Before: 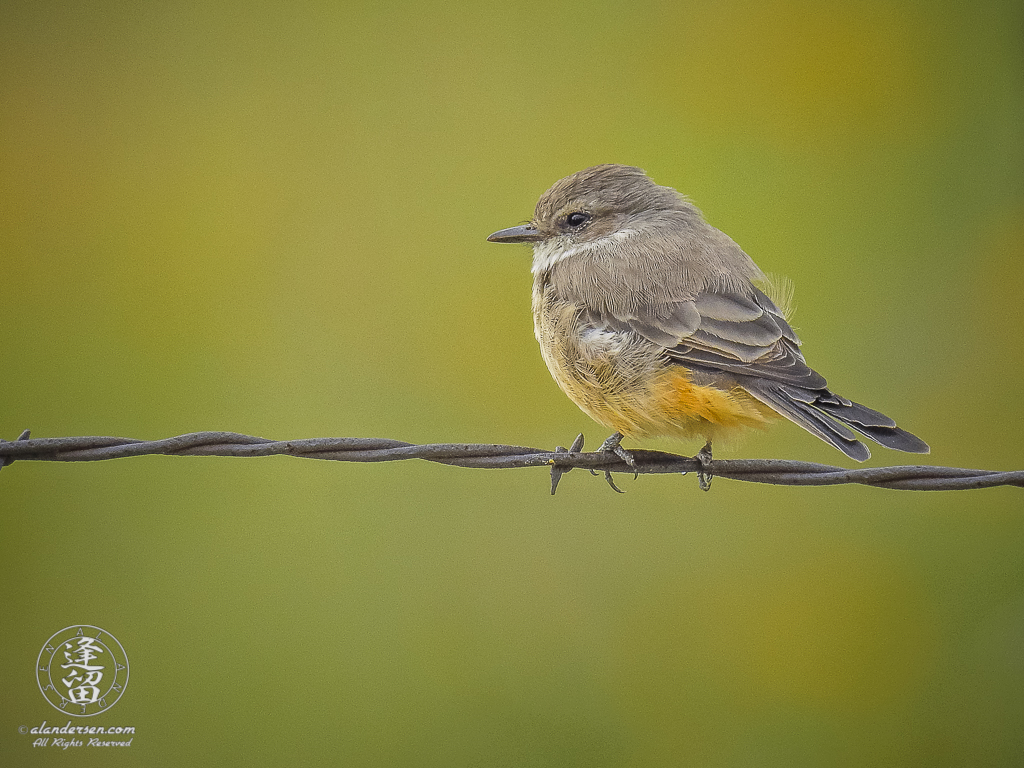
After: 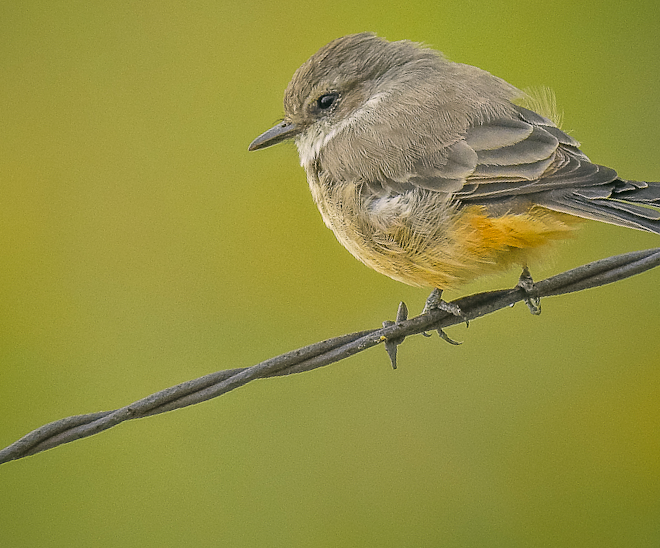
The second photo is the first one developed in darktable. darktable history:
color correction: highlights a* 4.32, highlights b* 4.96, shadows a* -8, shadows b* 4.63
crop and rotate: angle 19.34°, left 6.755%, right 3.89%, bottom 1.146%
